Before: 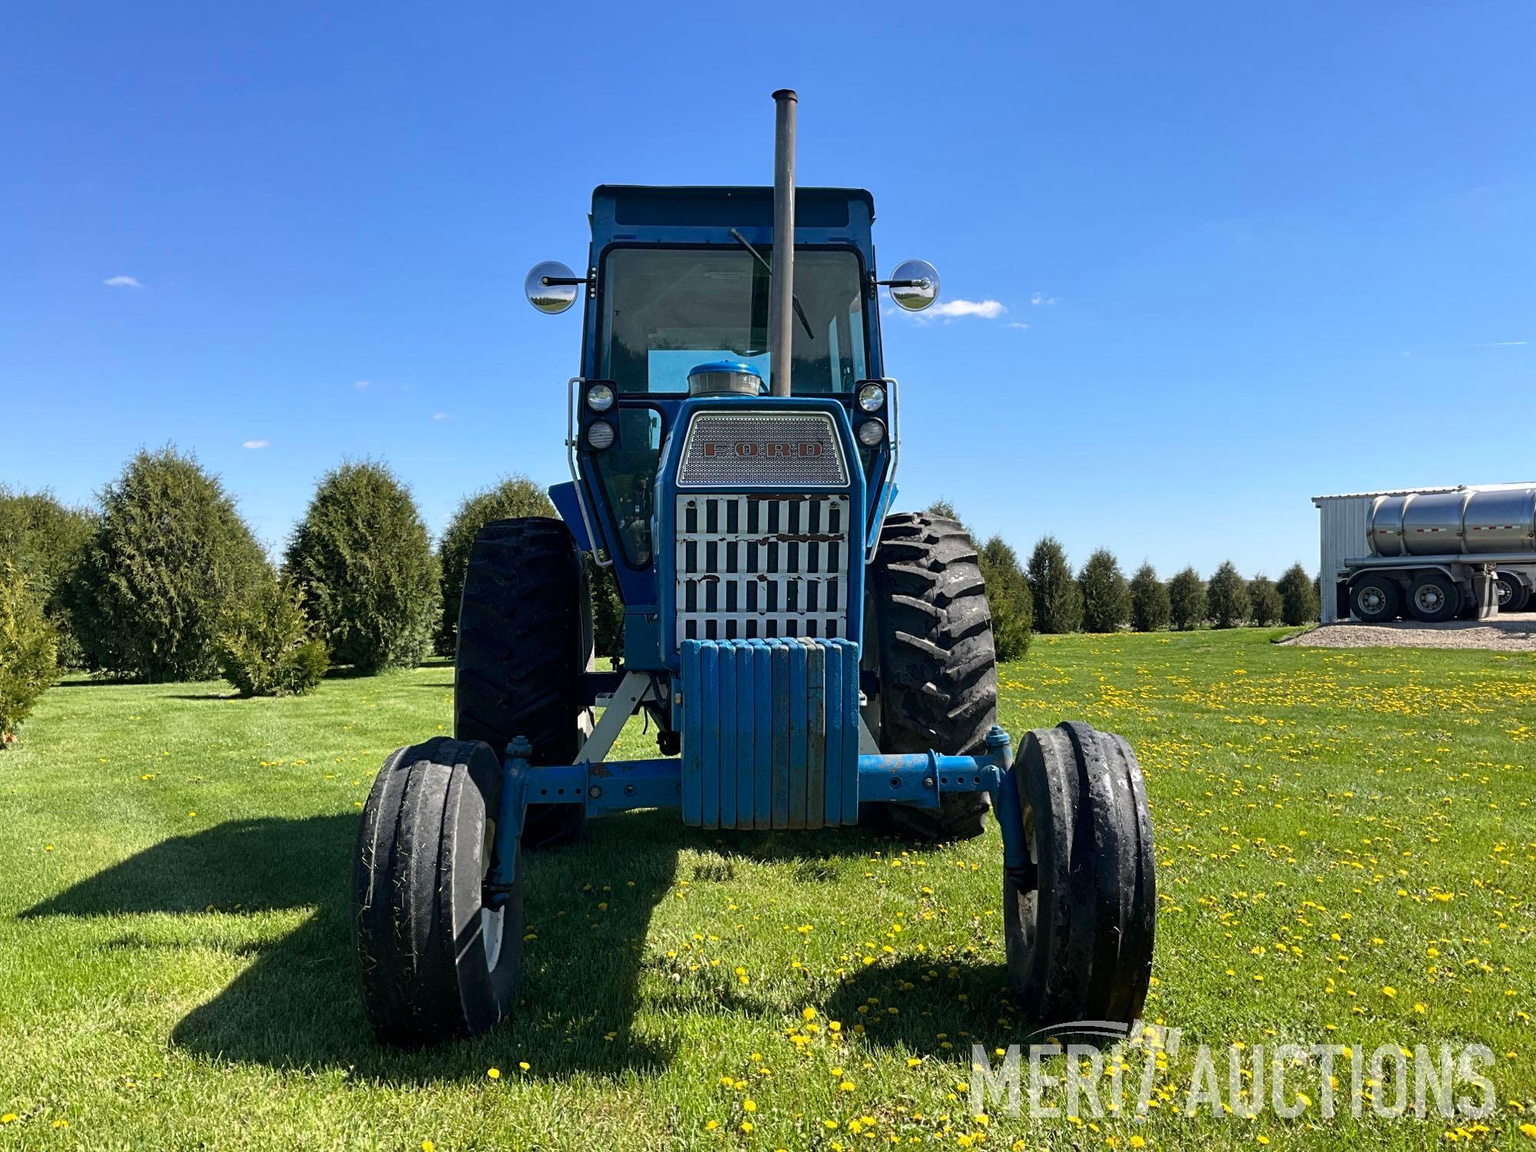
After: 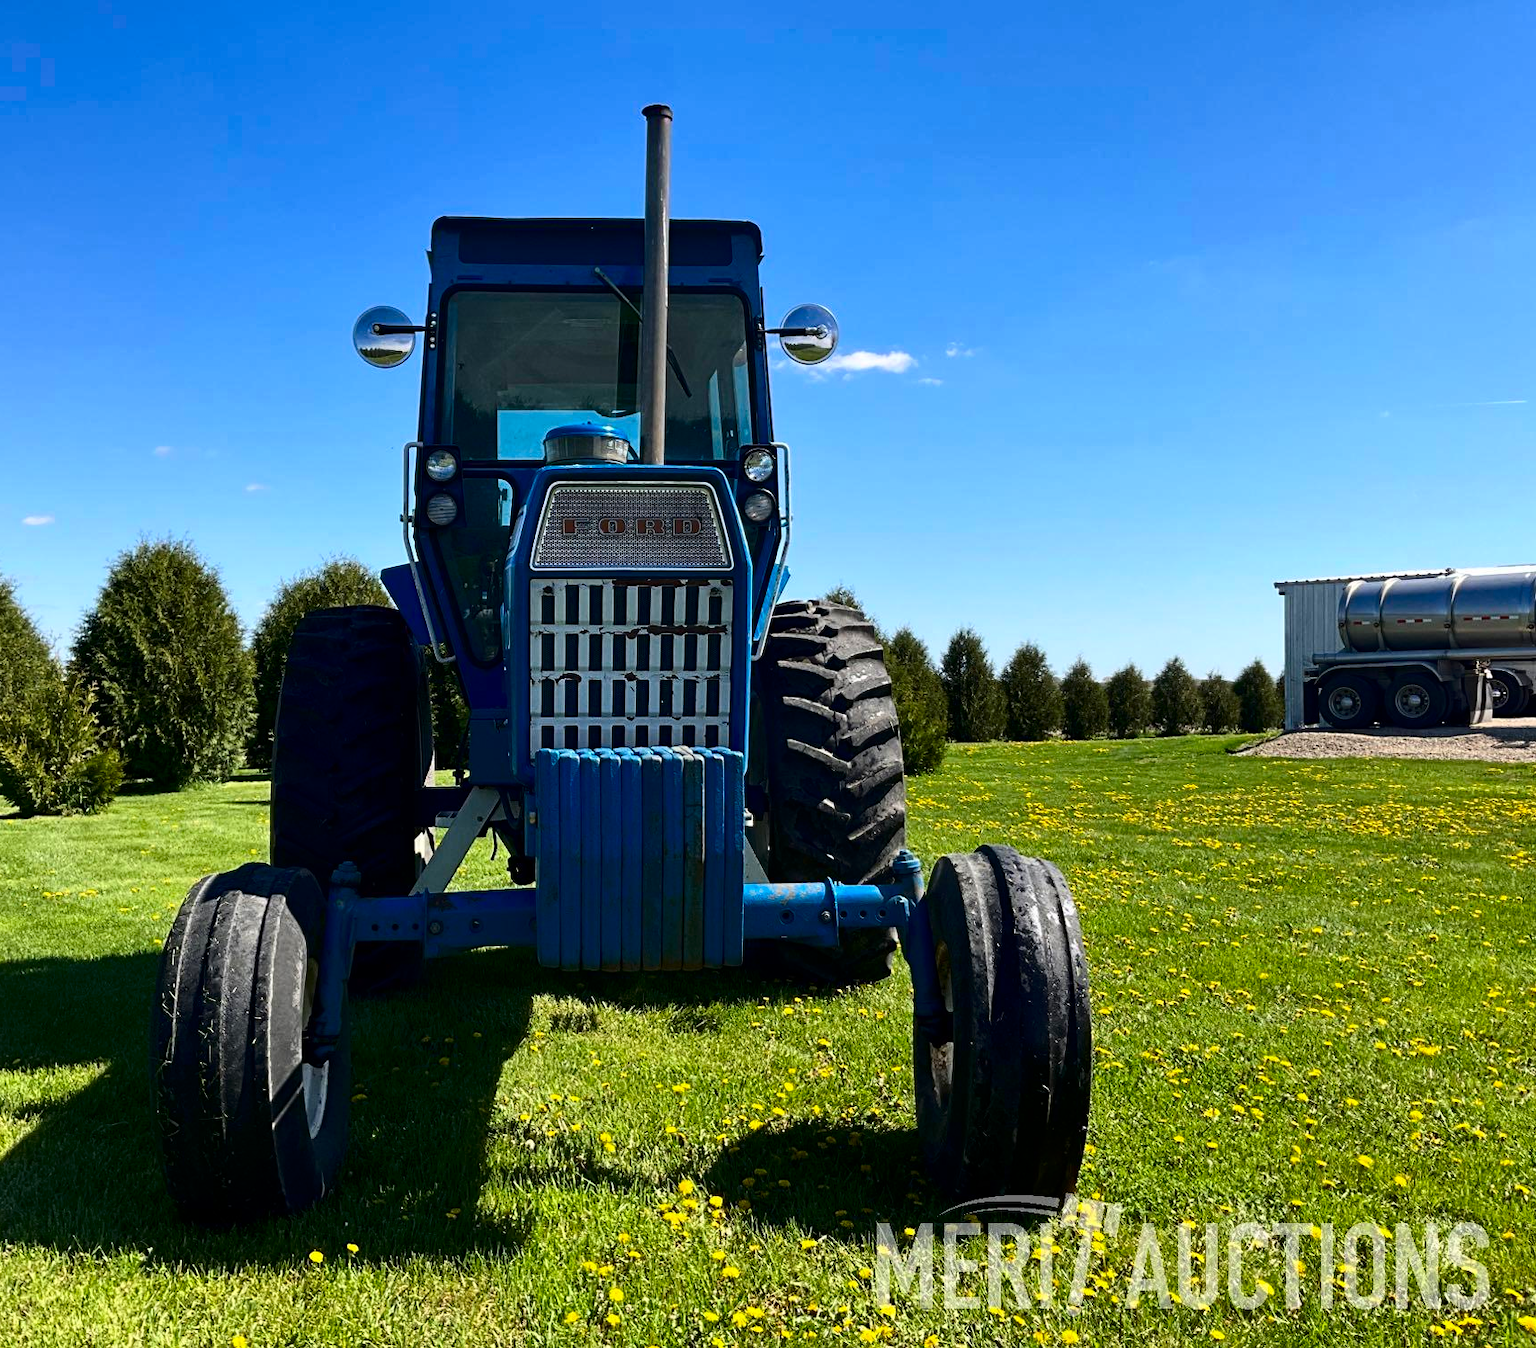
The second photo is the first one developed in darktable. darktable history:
crop and rotate: left 14.584%
contrast brightness saturation: contrast 0.19, brightness -0.11, saturation 0.21
